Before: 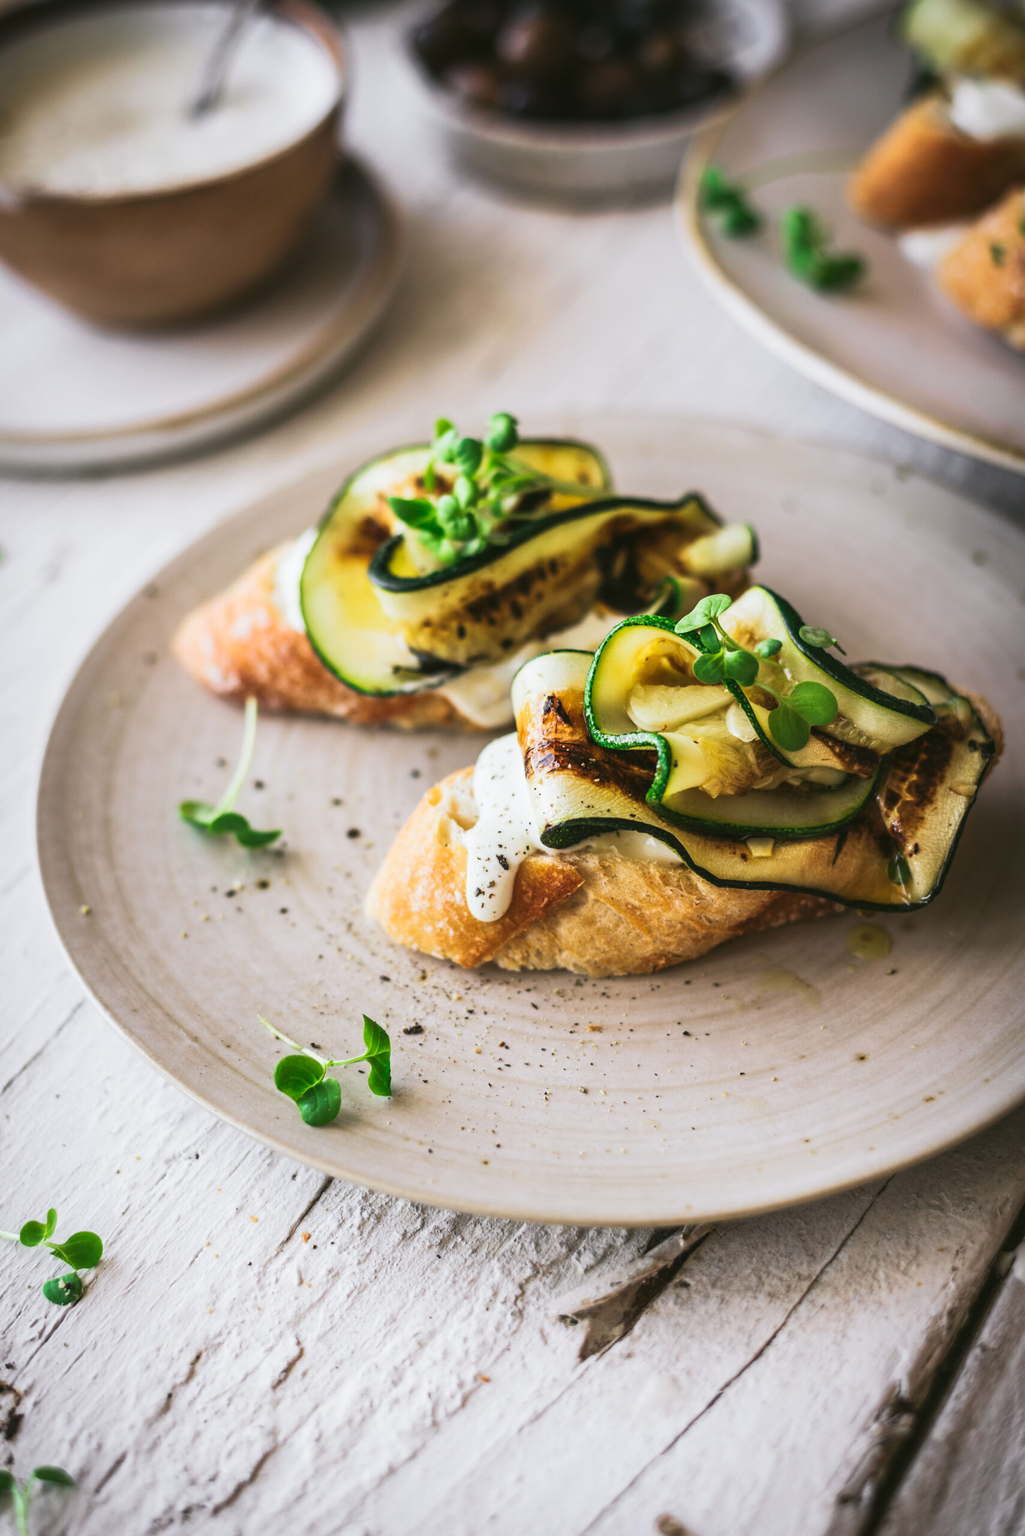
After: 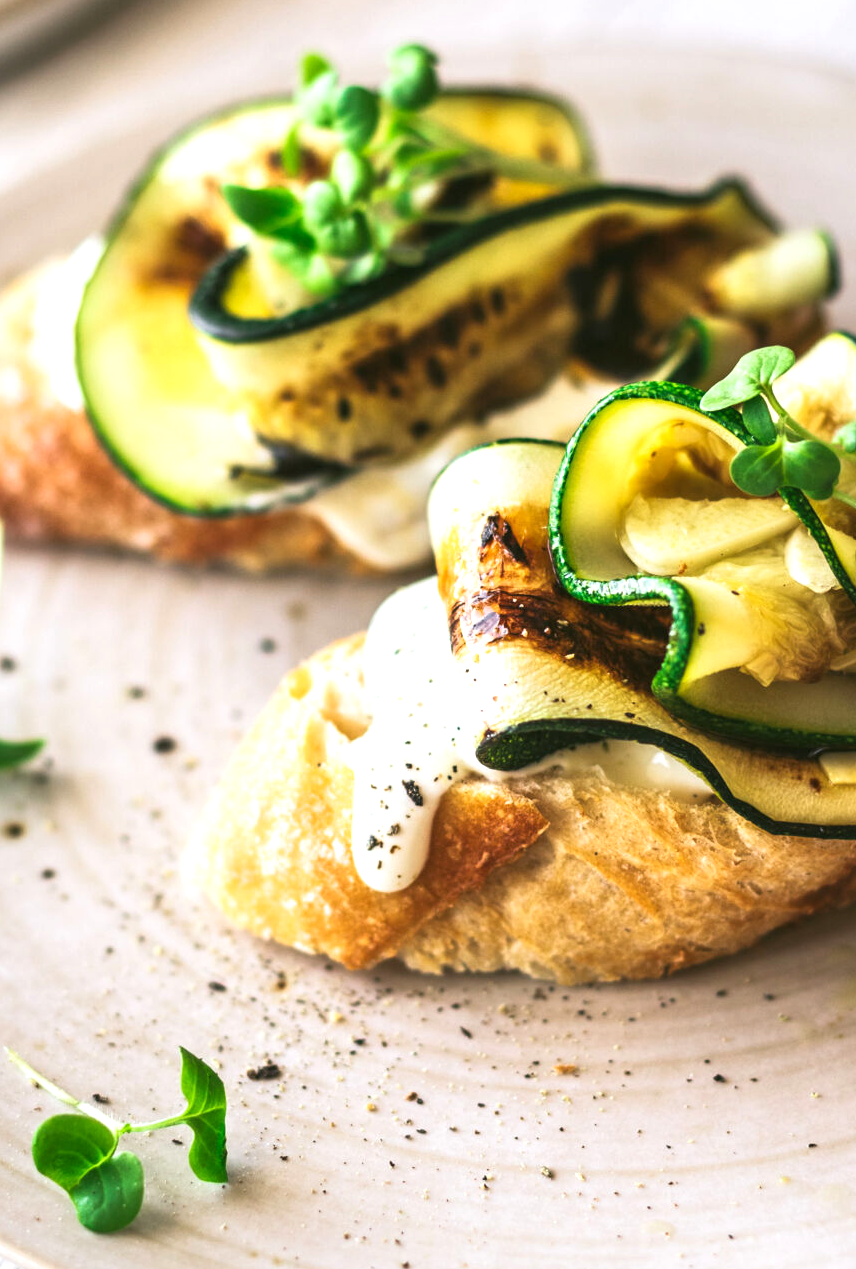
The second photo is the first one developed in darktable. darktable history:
crop: left 24.909%, top 25.181%, right 24.956%, bottom 25.238%
exposure: black level correction 0.001, exposure 0.499 EV, compensate highlight preservation false
